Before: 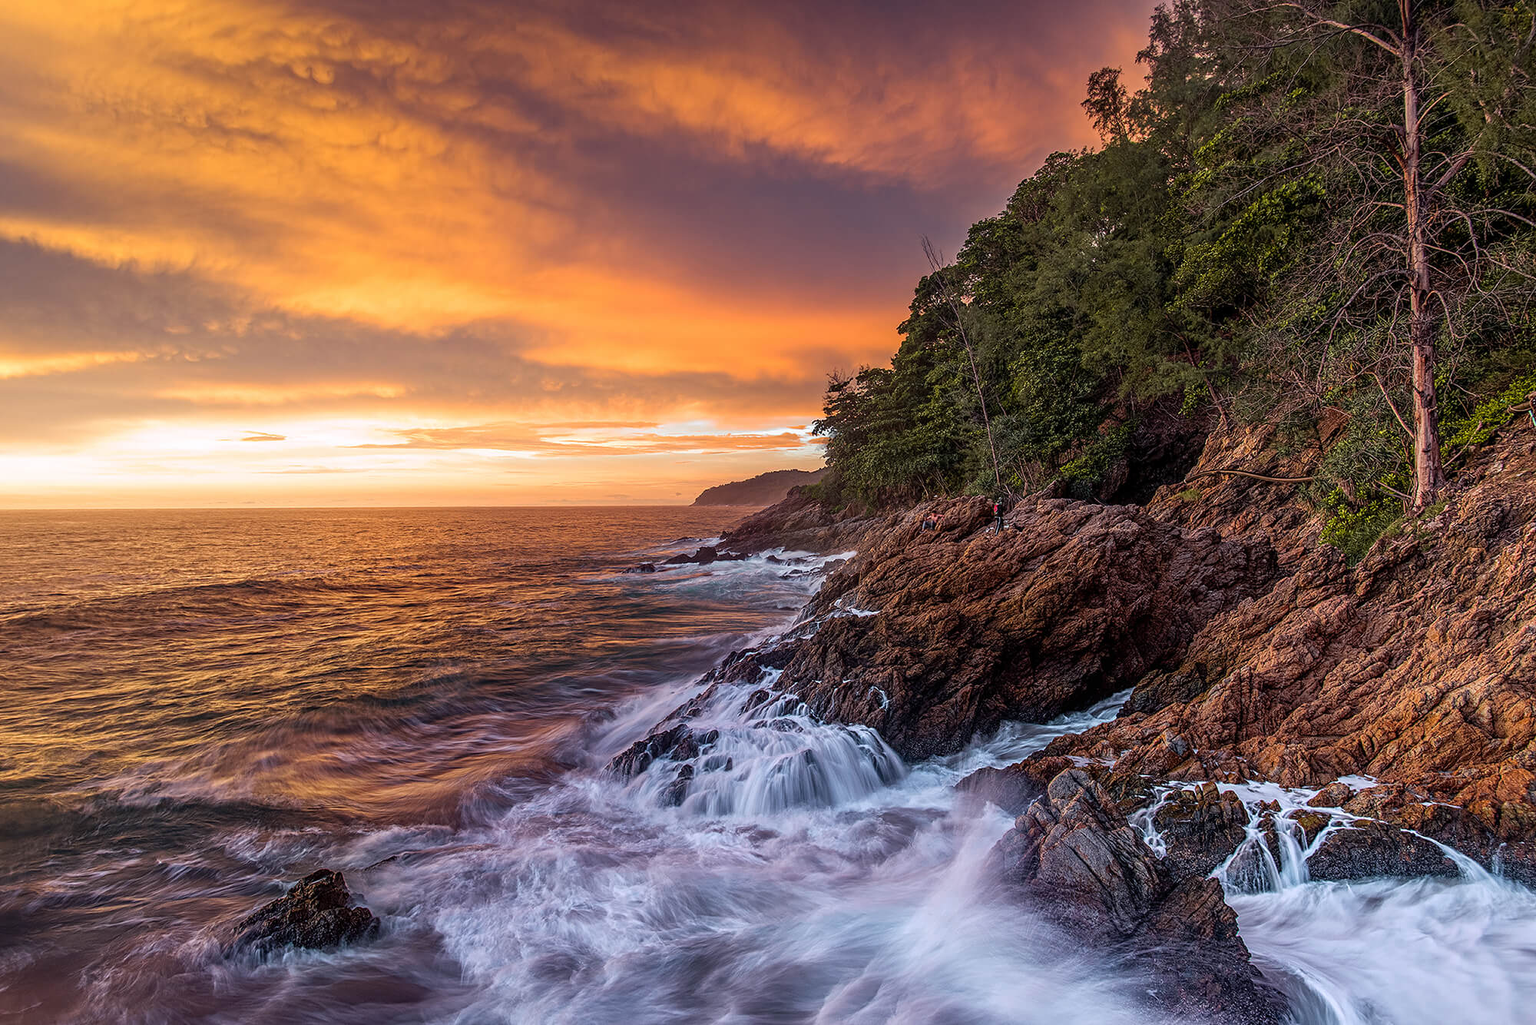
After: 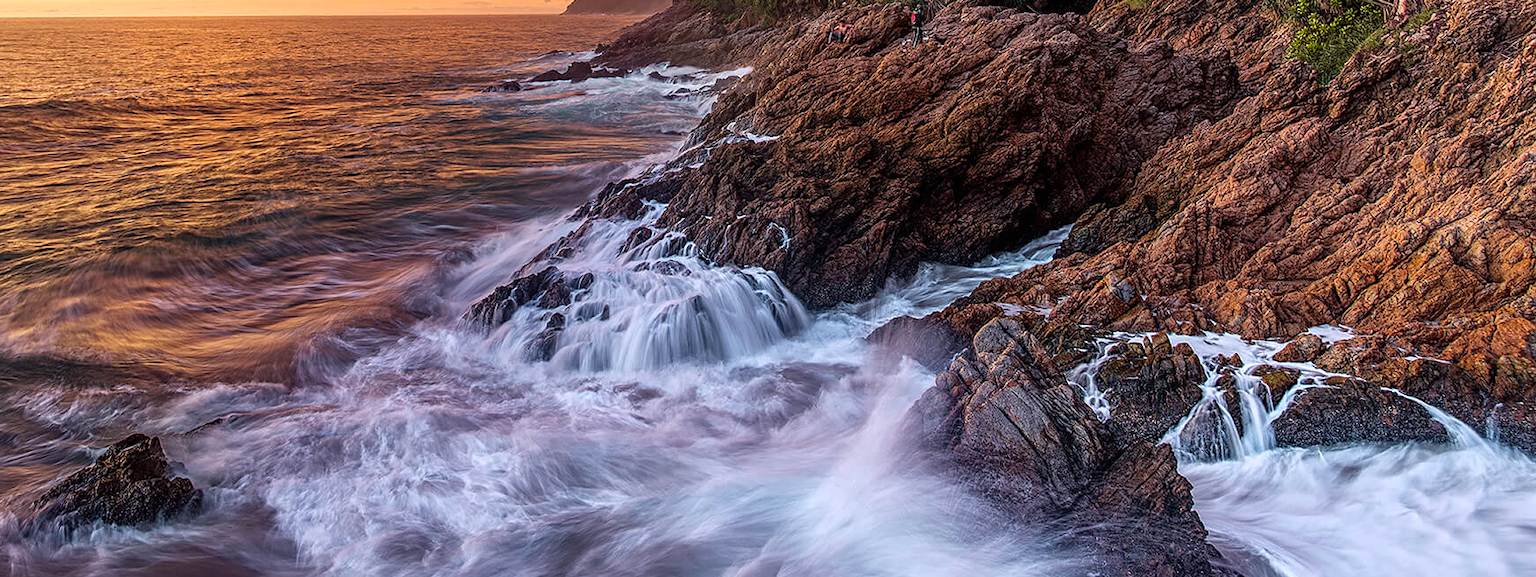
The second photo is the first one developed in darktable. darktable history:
exposure: exposure 0.197 EV, compensate highlight preservation false
crop and rotate: left 13.306%, top 48.129%, bottom 2.928%
